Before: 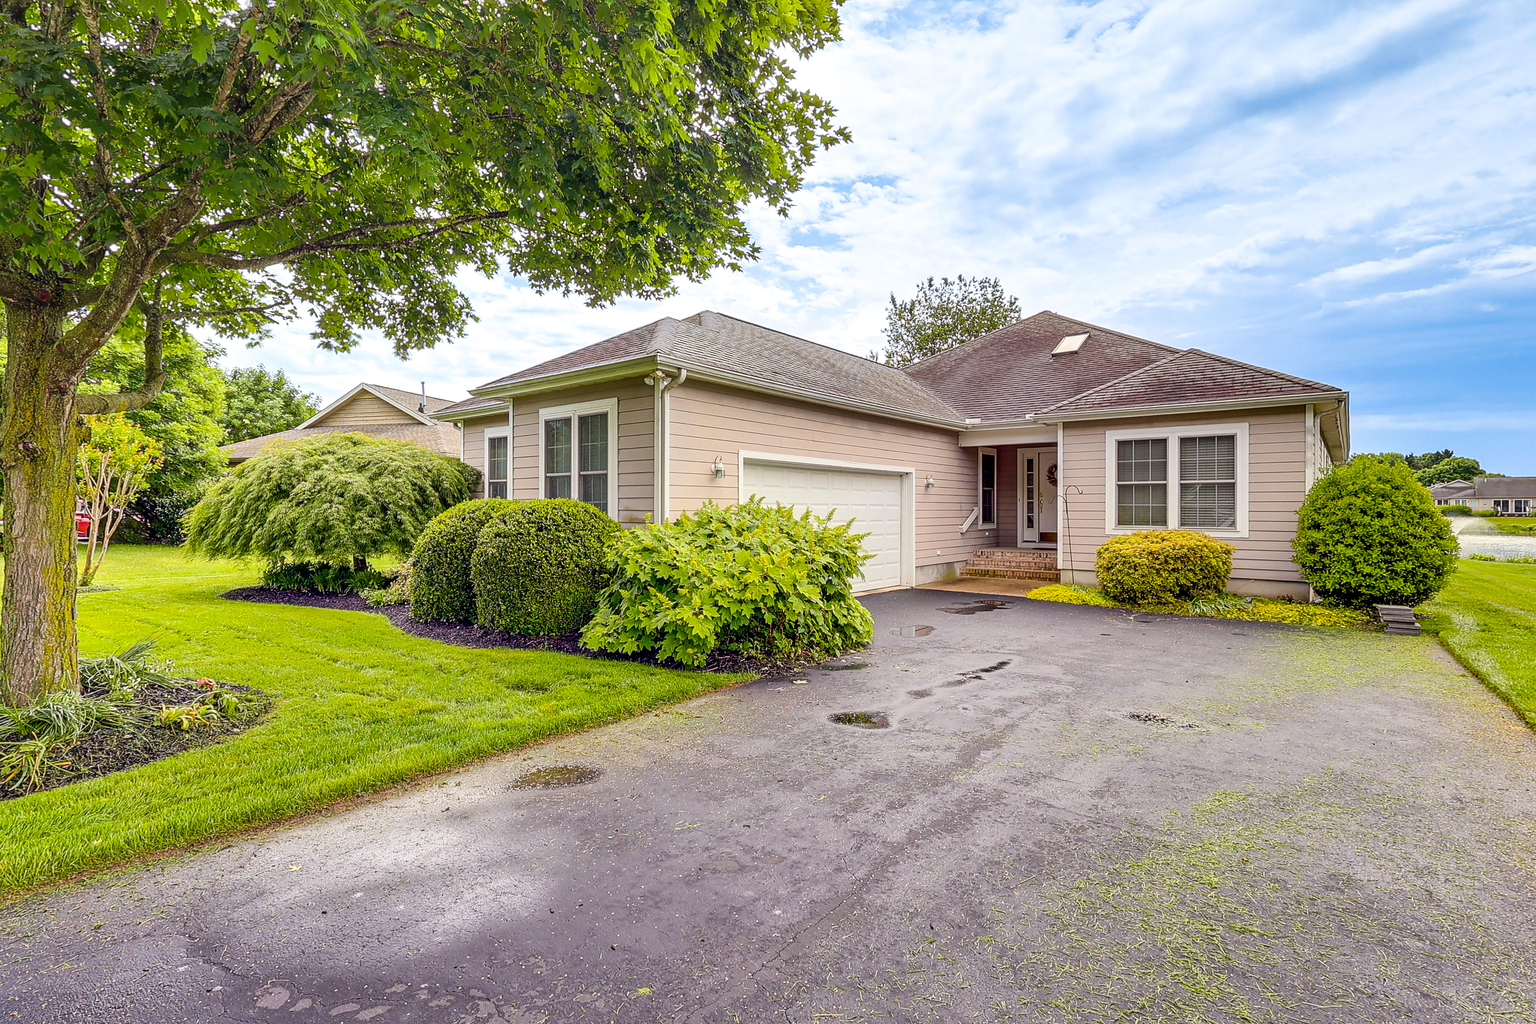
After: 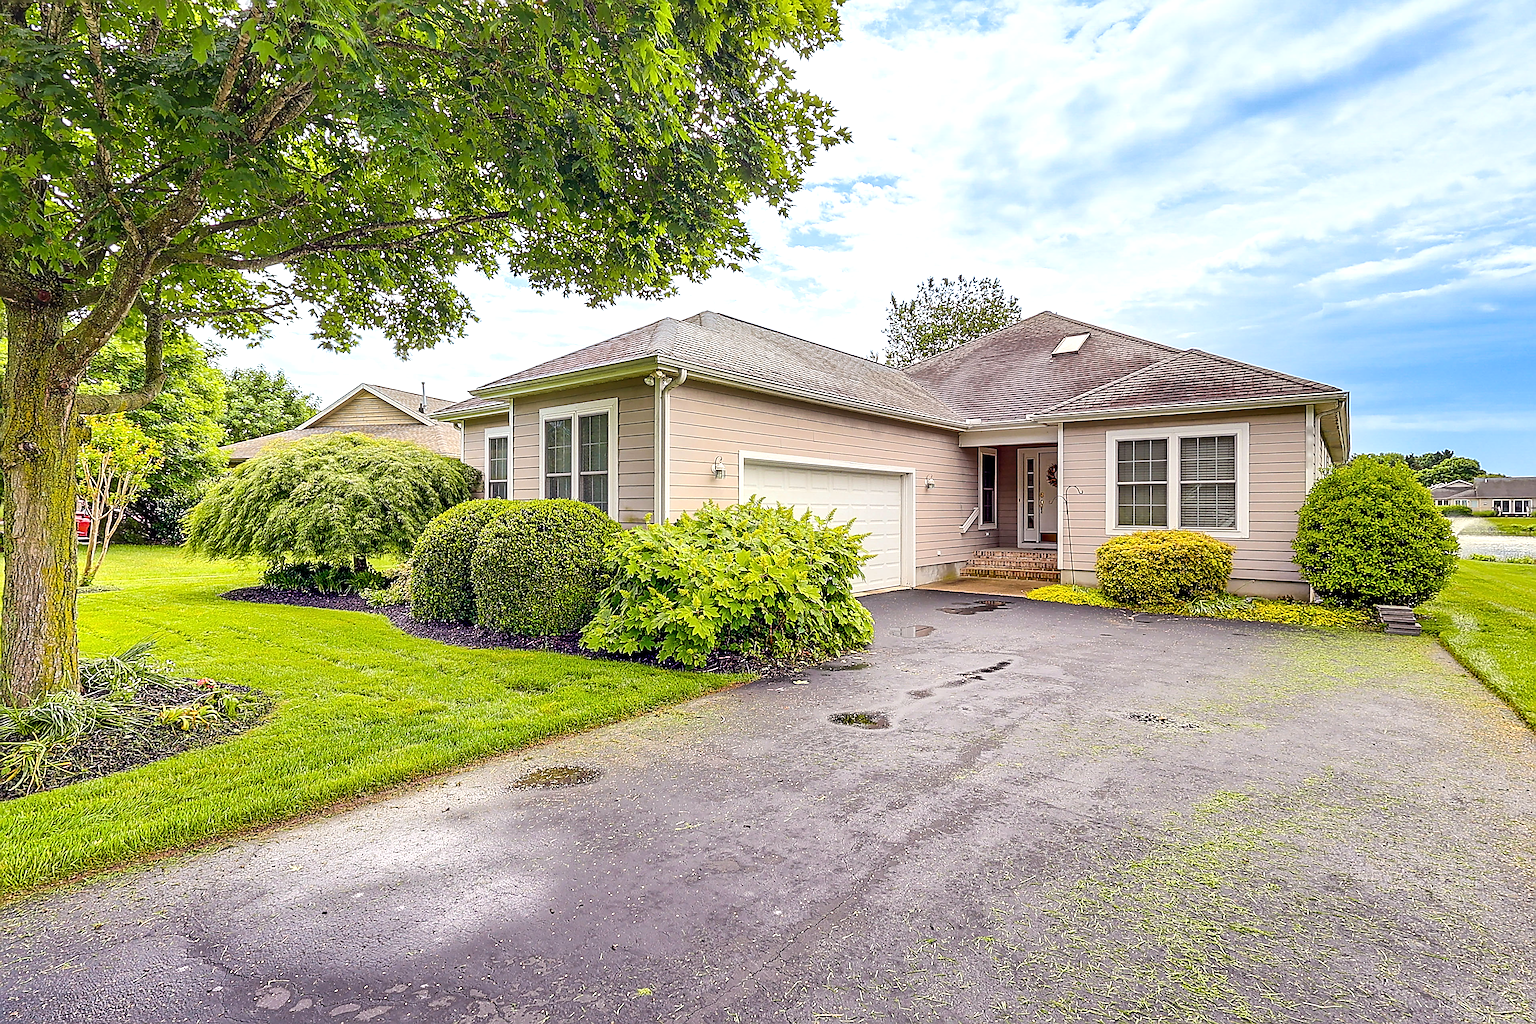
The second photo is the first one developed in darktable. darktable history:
exposure: exposure 0.236 EV, compensate highlight preservation false
sharpen: radius 2.584, amount 0.688
